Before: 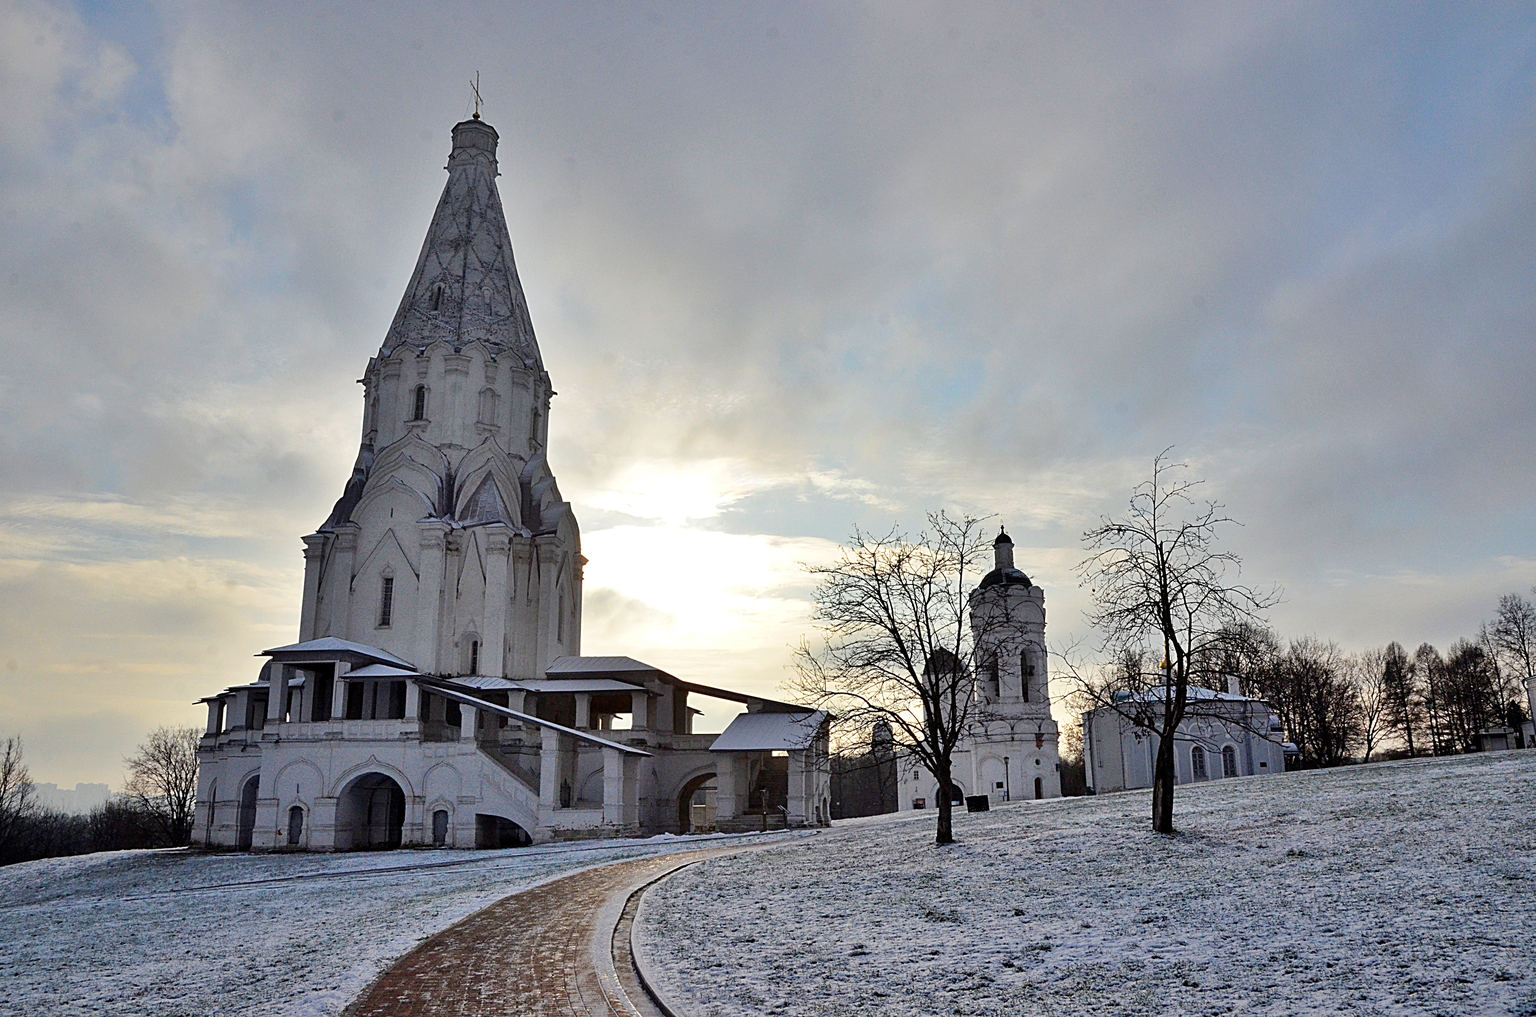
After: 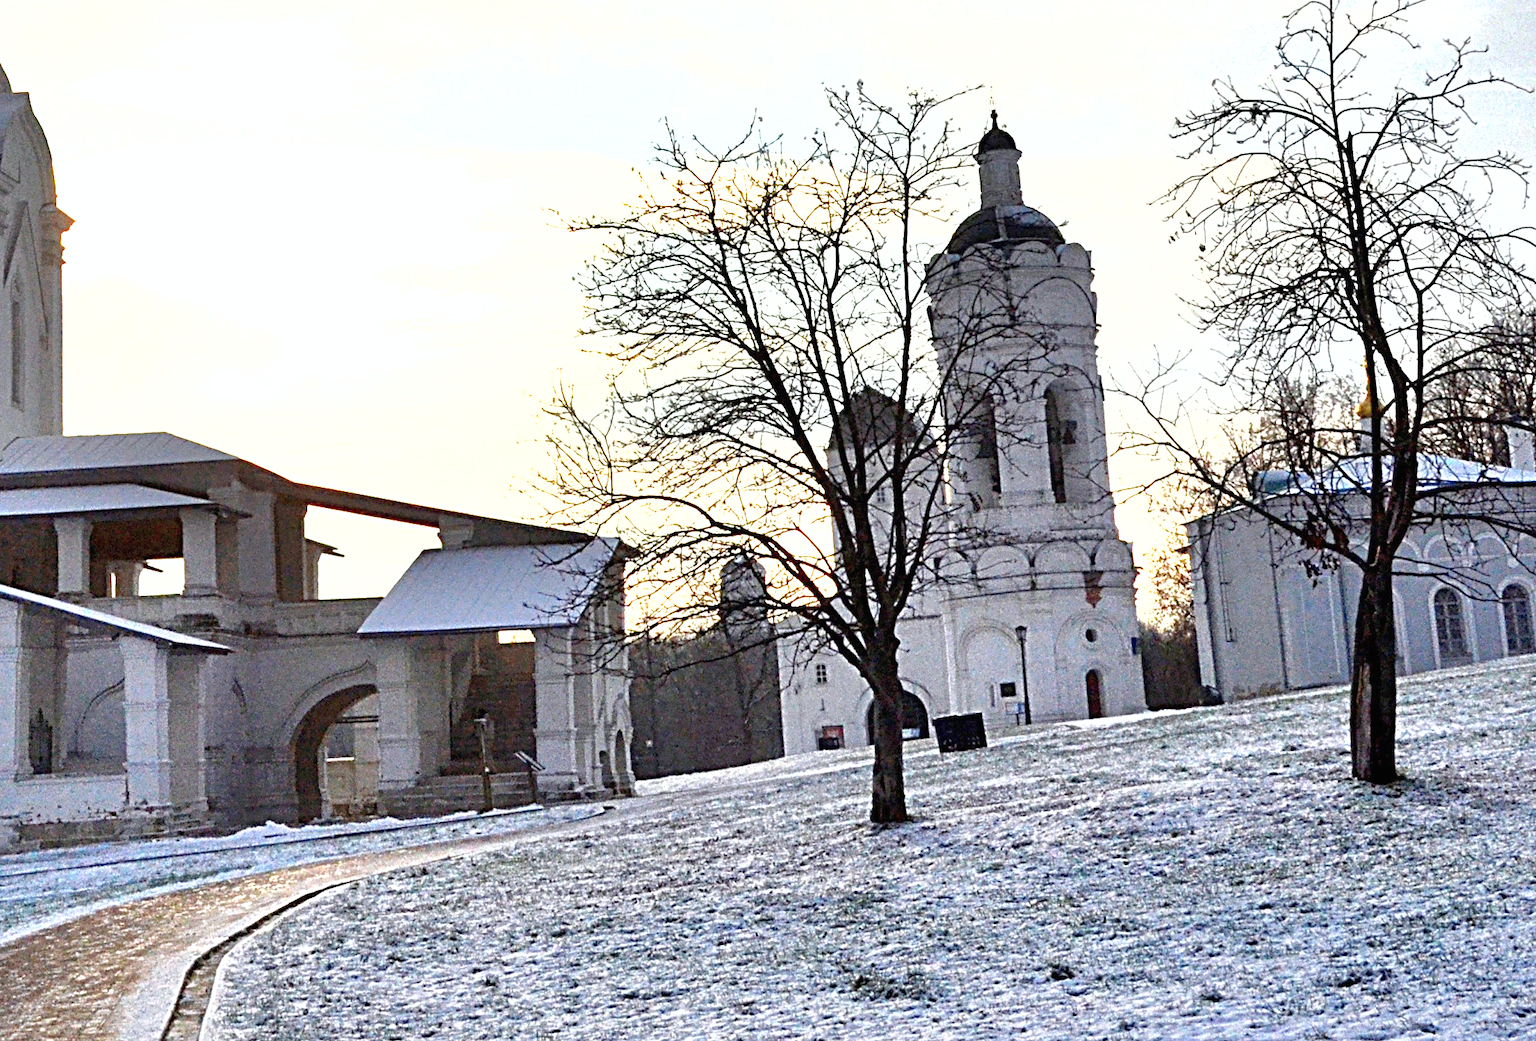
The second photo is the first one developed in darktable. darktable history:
rotate and perspective: rotation -2°, crop left 0.022, crop right 0.978, crop top 0.049, crop bottom 0.951
crop: left 35.976%, top 45.819%, right 18.162%, bottom 5.807%
grain: coarseness 0.09 ISO
exposure: black level correction 0, exposure 1.1 EV, compensate exposure bias true, compensate highlight preservation false
white balance: red 0.986, blue 1.01
shadows and highlights: on, module defaults
